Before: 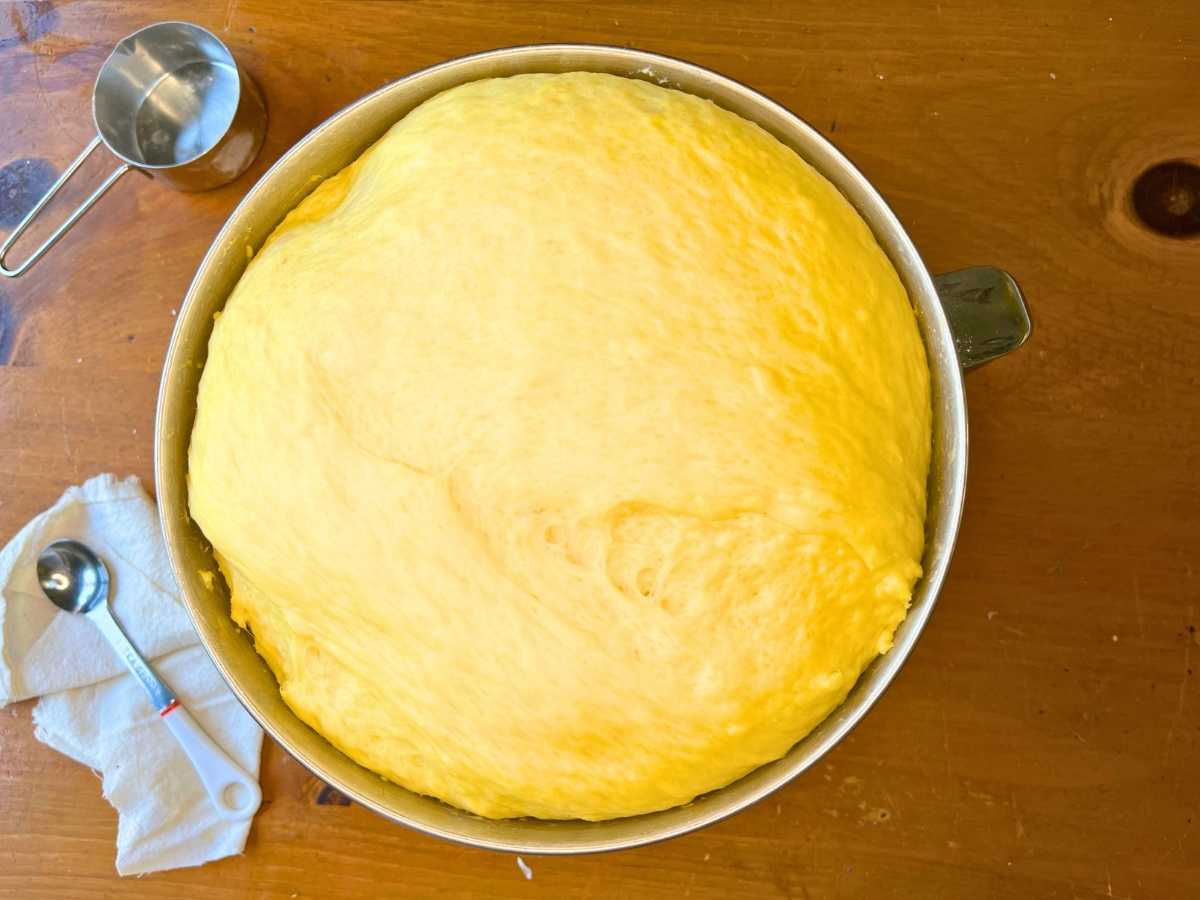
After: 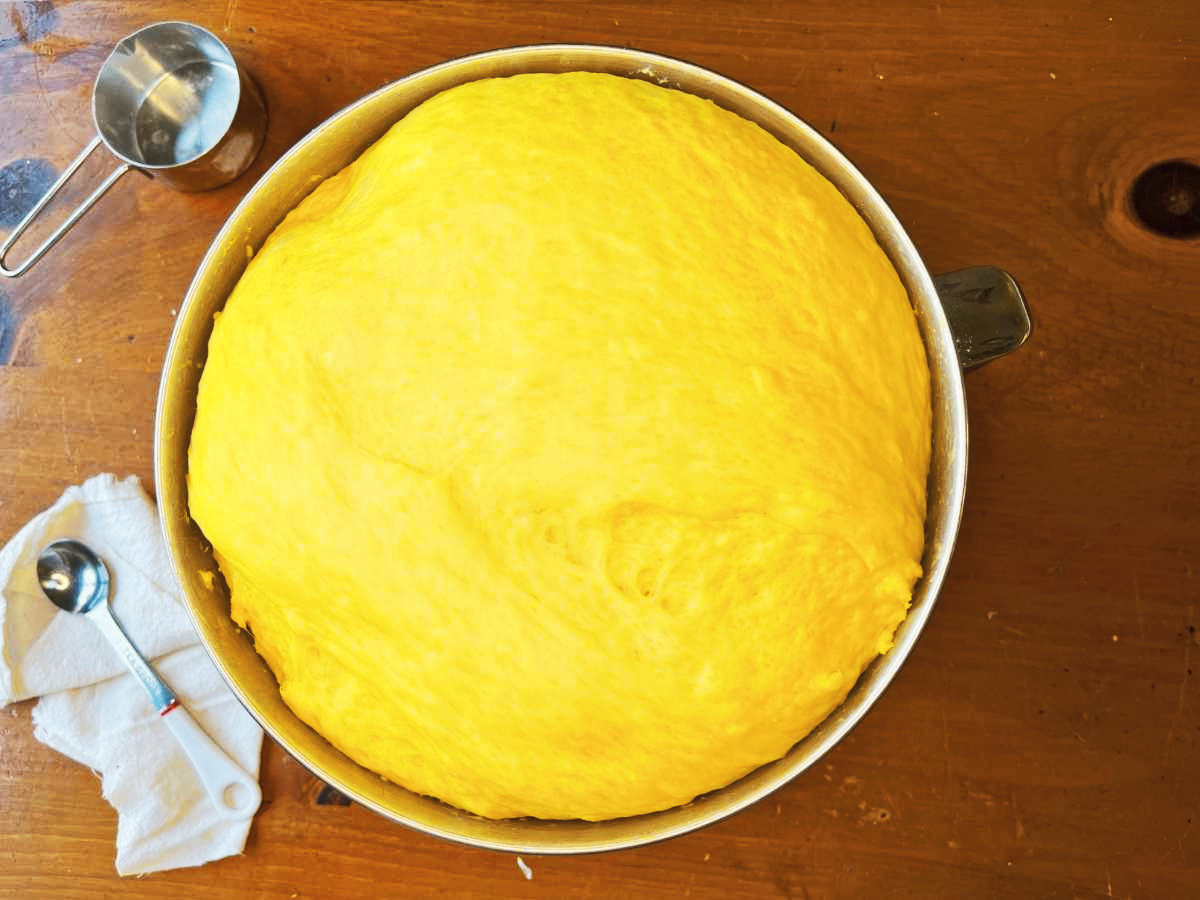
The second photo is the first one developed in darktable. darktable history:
tone curve: curves: ch0 [(0, 0) (0.003, 0.003) (0.011, 0.012) (0.025, 0.023) (0.044, 0.04) (0.069, 0.056) (0.1, 0.082) (0.136, 0.107) (0.177, 0.144) (0.224, 0.186) (0.277, 0.237) (0.335, 0.297) (0.399, 0.37) (0.468, 0.465) (0.543, 0.567) (0.623, 0.68) (0.709, 0.782) (0.801, 0.86) (0.898, 0.924) (1, 1)], preserve colors none
color look up table: target L [94.13, 95.35, 91.36, 88.11, 83.29, 75.98, 74.02, 72.18, 66.77, 60.38, 50.93, 49.86, 30.43, 4.408, 200.19, 86.67, 77.42, 65.94, 65.92, 60.21, 59.46, 46.97, 44.84, 39.09, 36.39, 31.78, 13.51, 97.26, 80.91, 71.28, 64.75, 55.59, 51.58, 47.99, 60.44, 50.94, 40.8, 26.08, 25.33, 33.17, 24.02, 3.501, 5.732, 92.82, 87.3, 74.1, 63.35, 43.56, 34.42], target a [-14.23, -16.59, -34.59, -25.34, -29.38, -10.45, -26.59, -8.973, -1.666, -21.8, -6.462, -16.44, -13.68, 1.397, 0, -3.886, 5.66, 31.42, 15.2, 30.73, 35.53, 56.84, 24.32, 48.8, 5.058, 19.28, 30.7, -0.65, 11.97, 8.402, -0.59, 42.14, 50.32, 54.1, -16.56, -0.172, 19.02, 36.82, 36.6, -0.353, 25.89, 13.77, 21.53, -17.42, -9.694, -20.07, -21.57, -8.127, -10.71], target b [82.62, 70.12, 73.42, 66.64, 67.61, 59.88, 21.51, 15.9, 38.32, 44.31, 40.79, 35.04, 19.25, 3.986, 0, 70.07, 62.73, 2.403, 29.97, 52.06, 35.97, 56.7, 6.663, 40.54, 11.4, 37.08, 18.1, 2.5, -4.954, -20.41, 0.997, -23.49, 1.114, -18.97, -35.62, -39.17, -24.37, -46.94, -8.436, -29.36, -51.85, -10.62, -42.31, 0.335, -11.04, -25.54, 1.727, -16.47, -2.243], num patches 49
